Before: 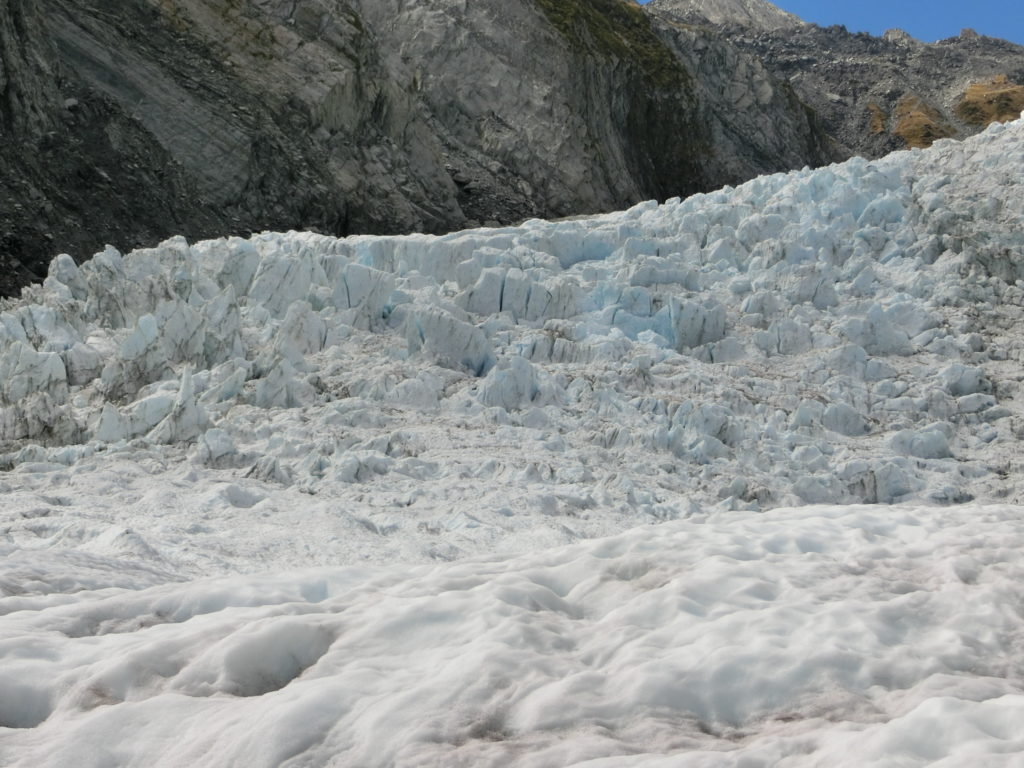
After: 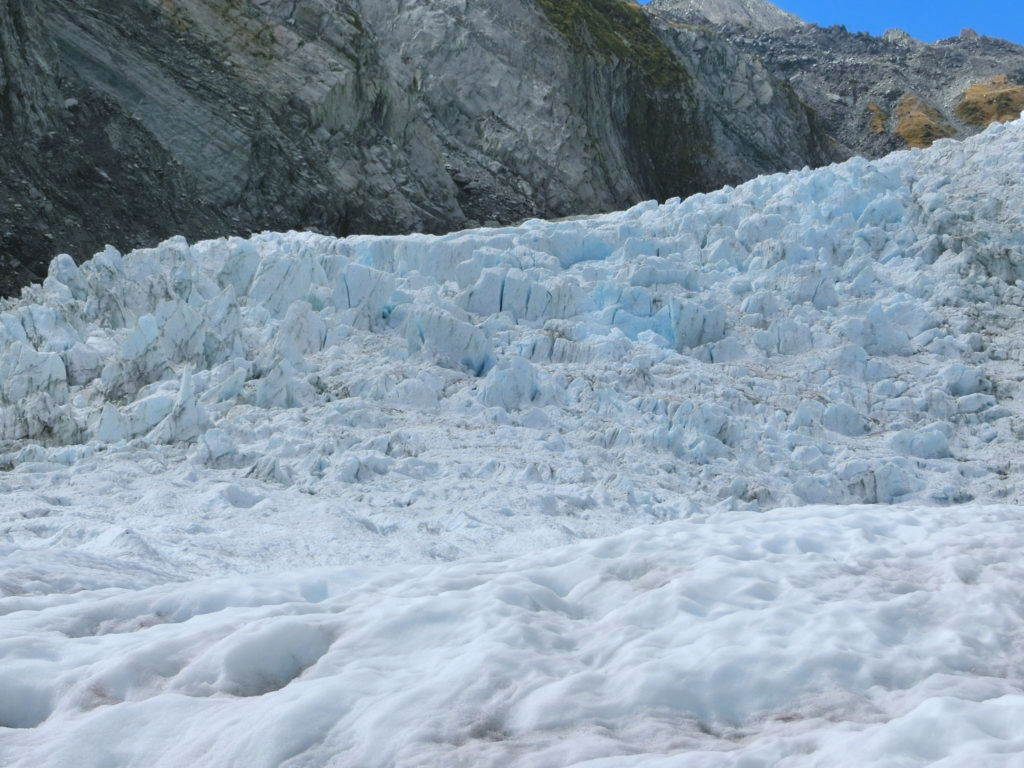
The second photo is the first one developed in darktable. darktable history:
color balance rgb: global offset › luminance 0.766%, perceptual saturation grading › global saturation 0.257%, perceptual saturation grading › highlights -14.534%, perceptual saturation grading › shadows 24.093%, perceptual brilliance grading › mid-tones 9.525%, perceptual brilliance grading › shadows 15.588%, global vibrance 20%
color calibration: x 0.37, y 0.382, temperature 4308.34 K
